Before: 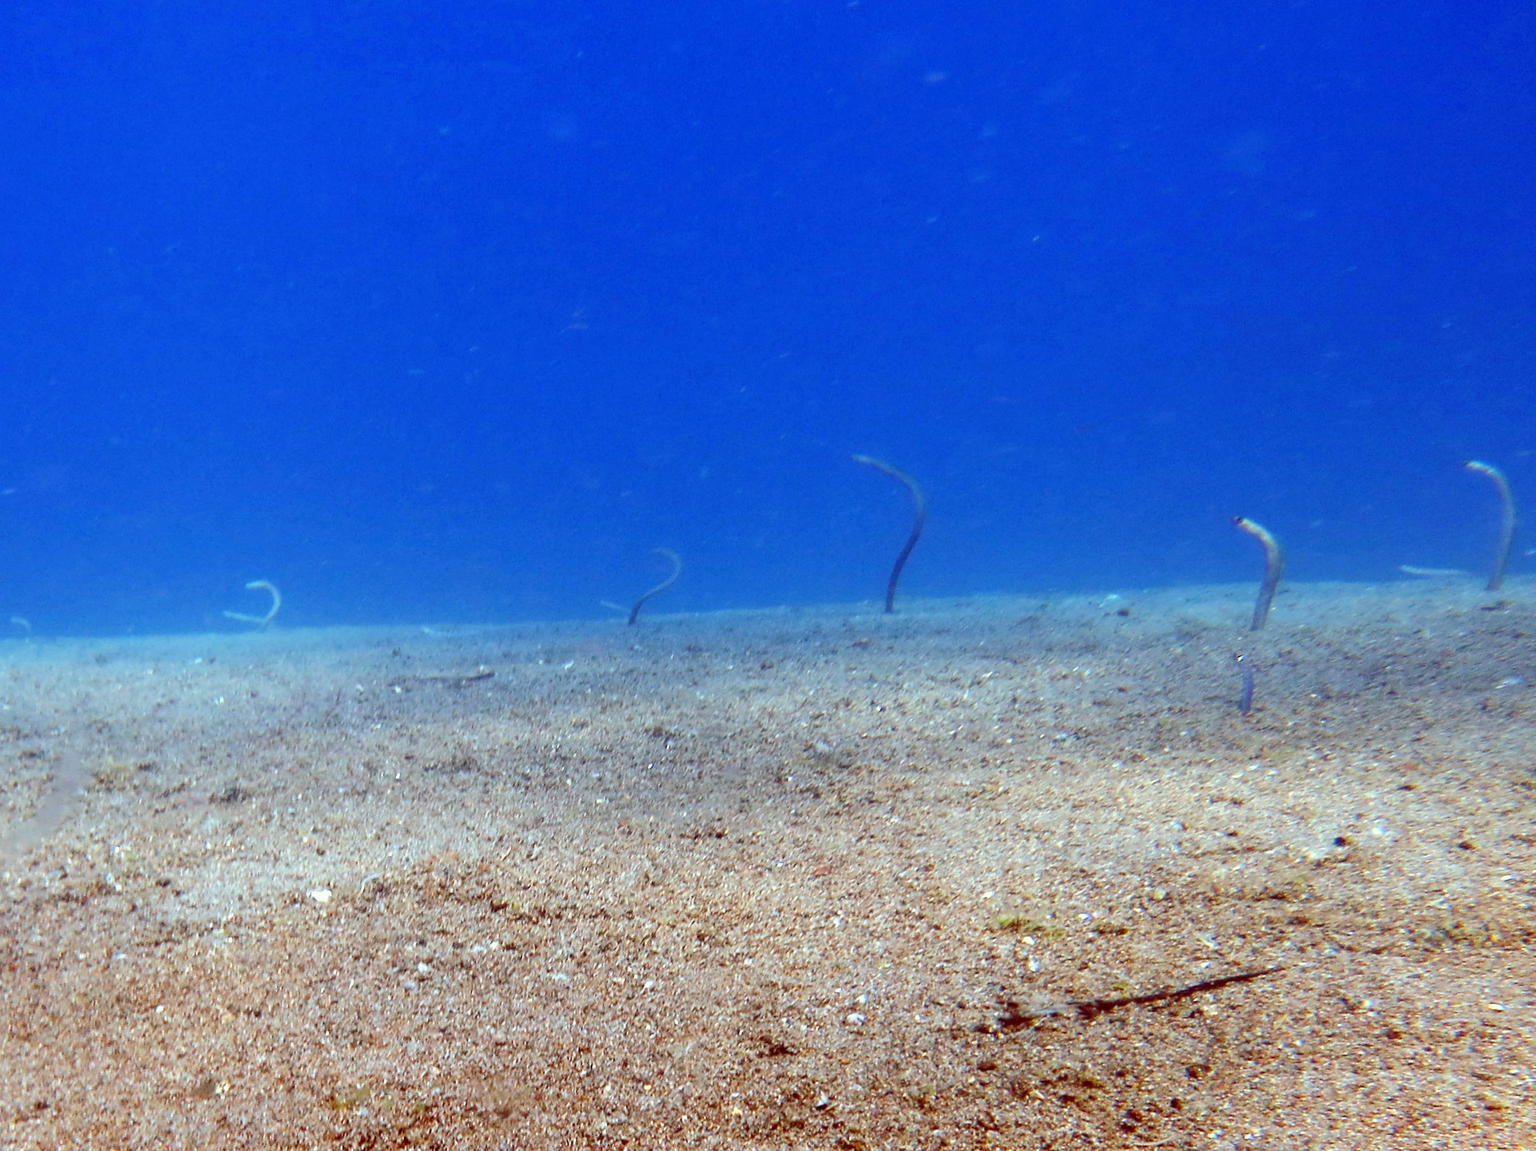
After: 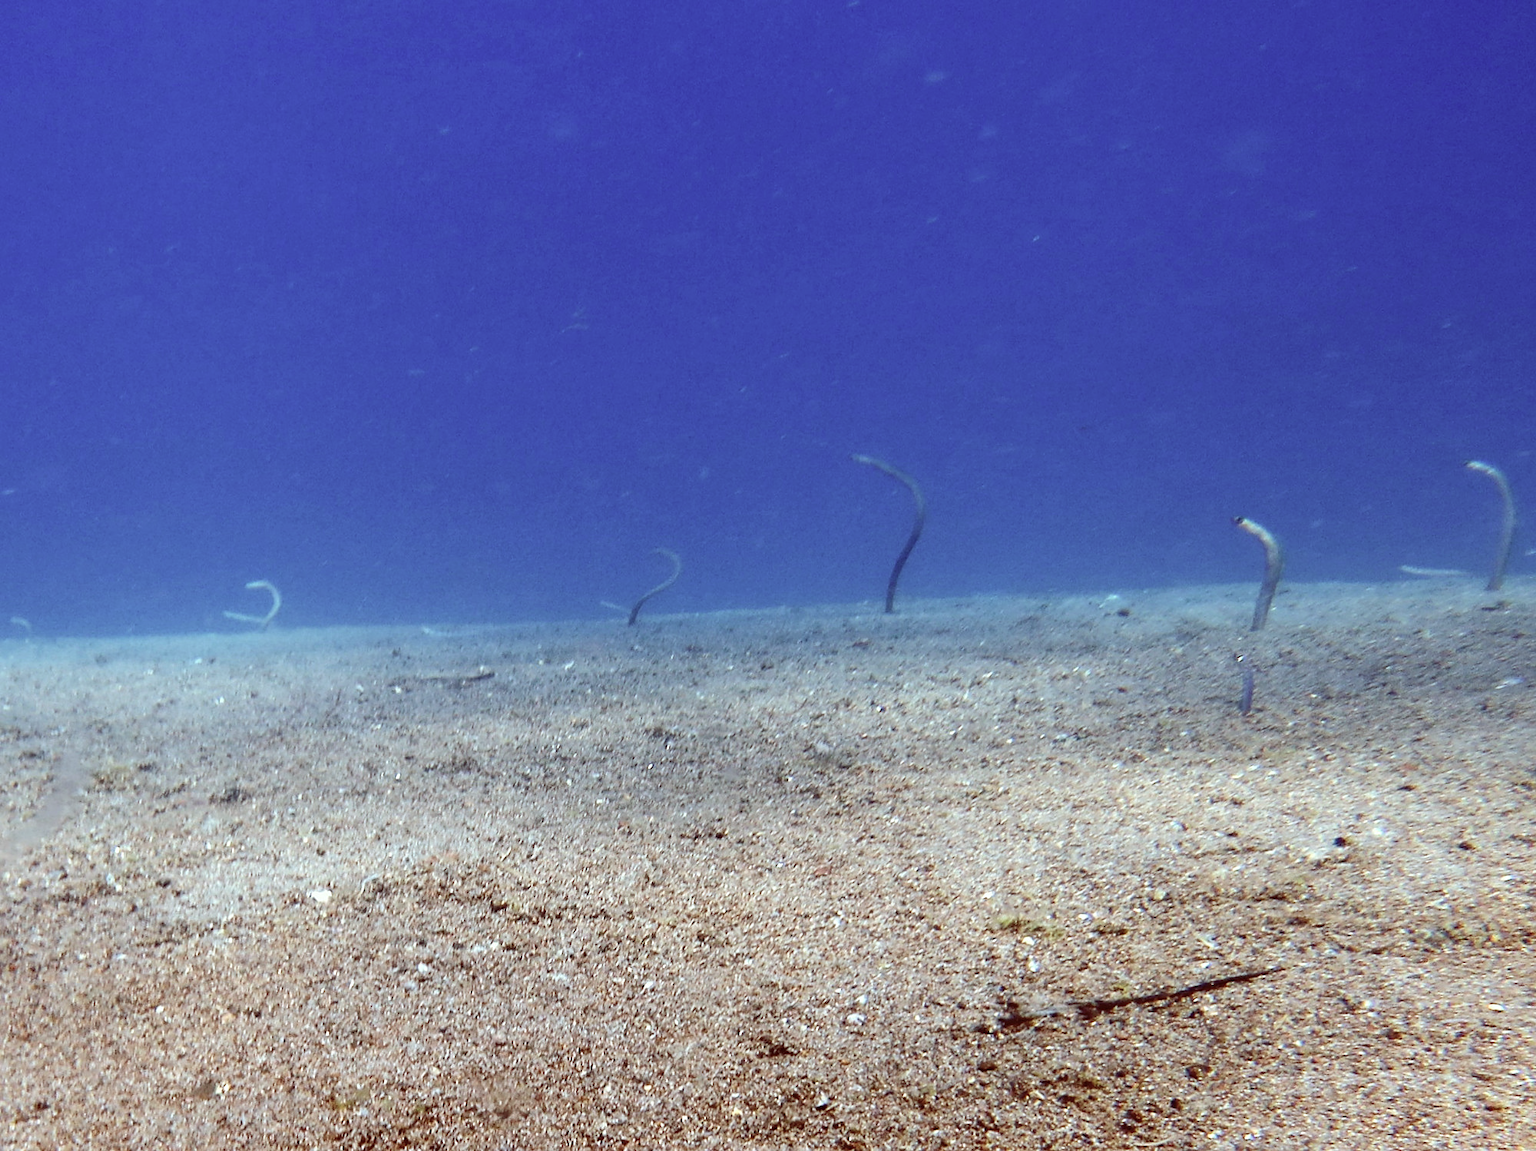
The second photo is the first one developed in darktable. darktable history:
sharpen: amount 0.2
contrast brightness saturation: contrast 0.1, saturation -0.3
